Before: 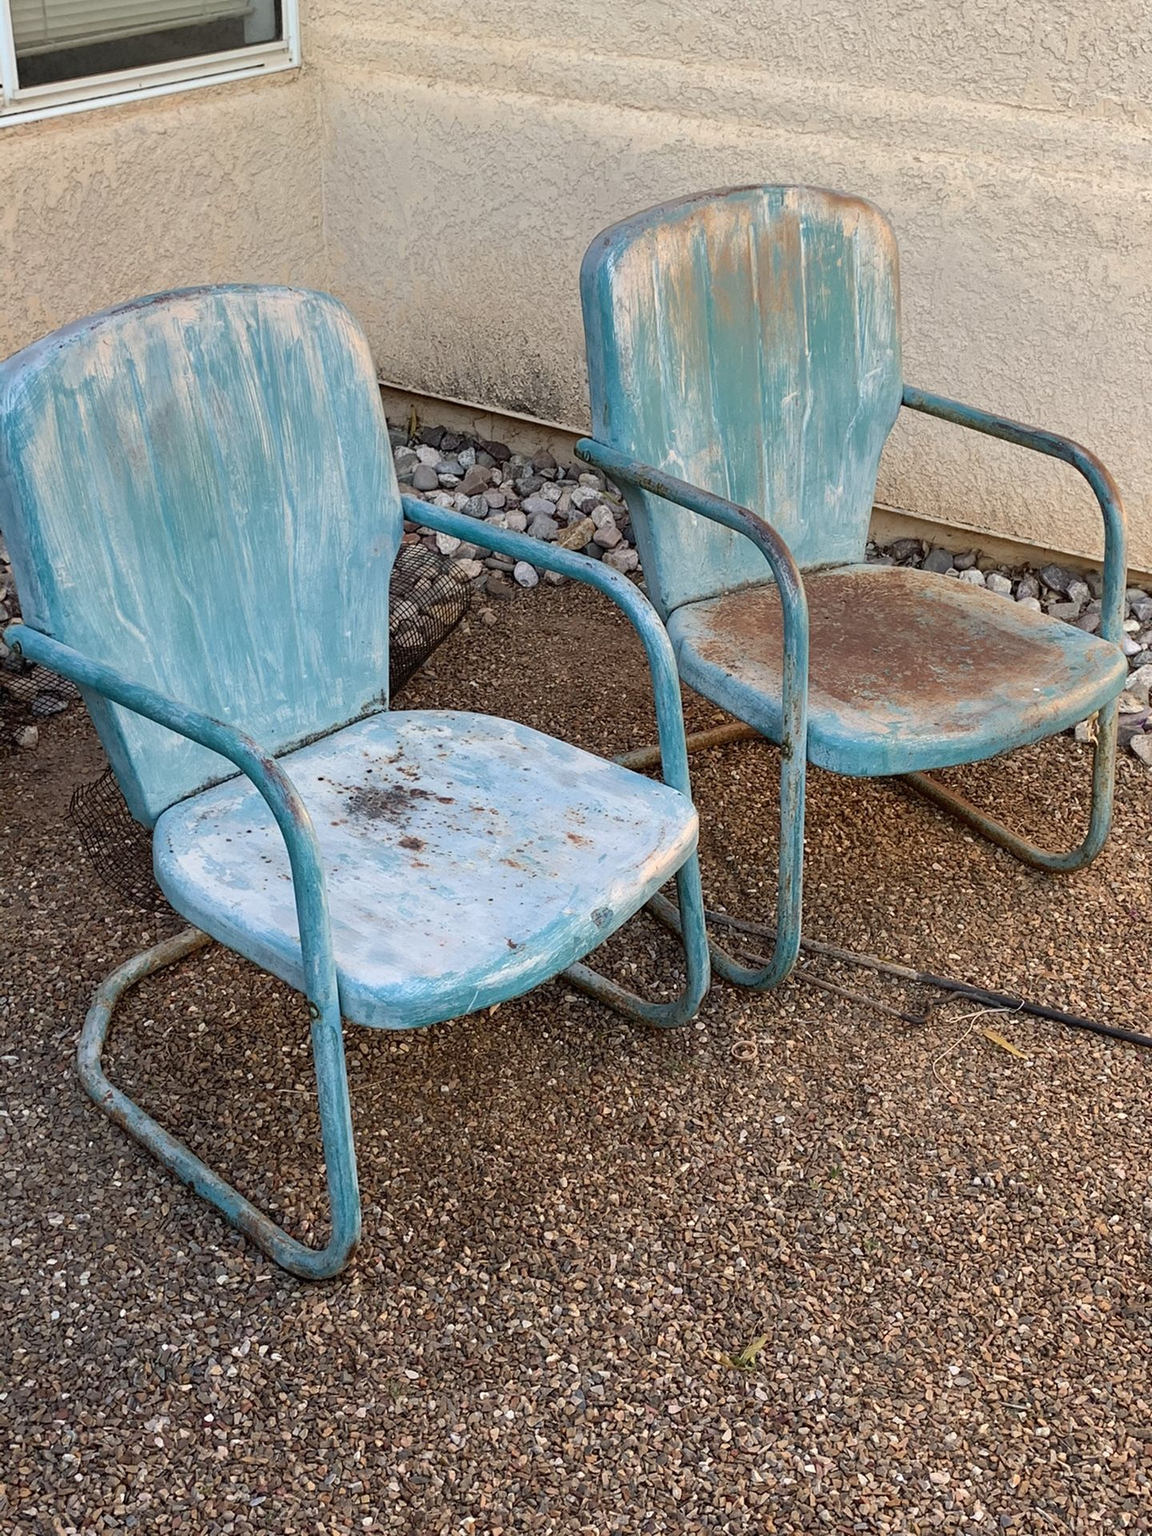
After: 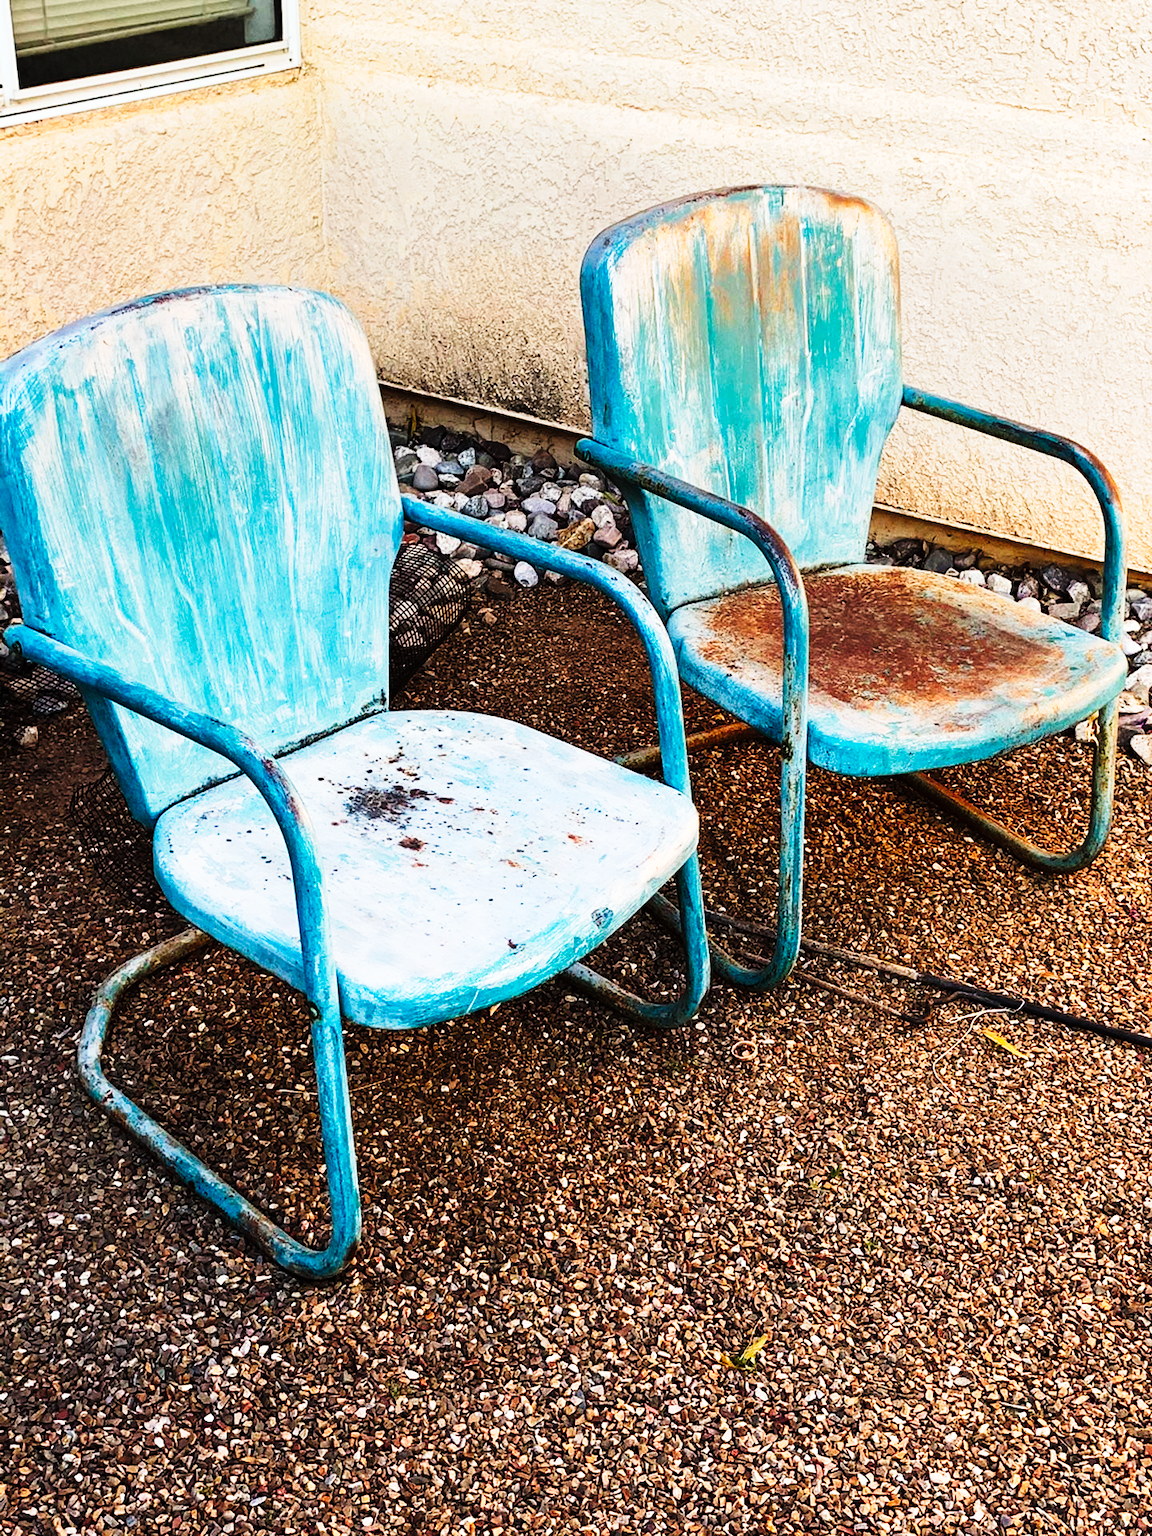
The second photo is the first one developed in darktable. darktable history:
tone curve: curves: ch0 [(0, 0) (0.003, 0.001) (0.011, 0.005) (0.025, 0.009) (0.044, 0.014) (0.069, 0.018) (0.1, 0.025) (0.136, 0.029) (0.177, 0.042) (0.224, 0.064) (0.277, 0.107) (0.335, 0.182) (0.399, 0.3) (0.468, 0.462) (0.543, 0.639) (0.623, 0.802) (0.709, 0.916) (0.801, 0.963) (0.898, 0.988) (1, 1)], preserve colors none
